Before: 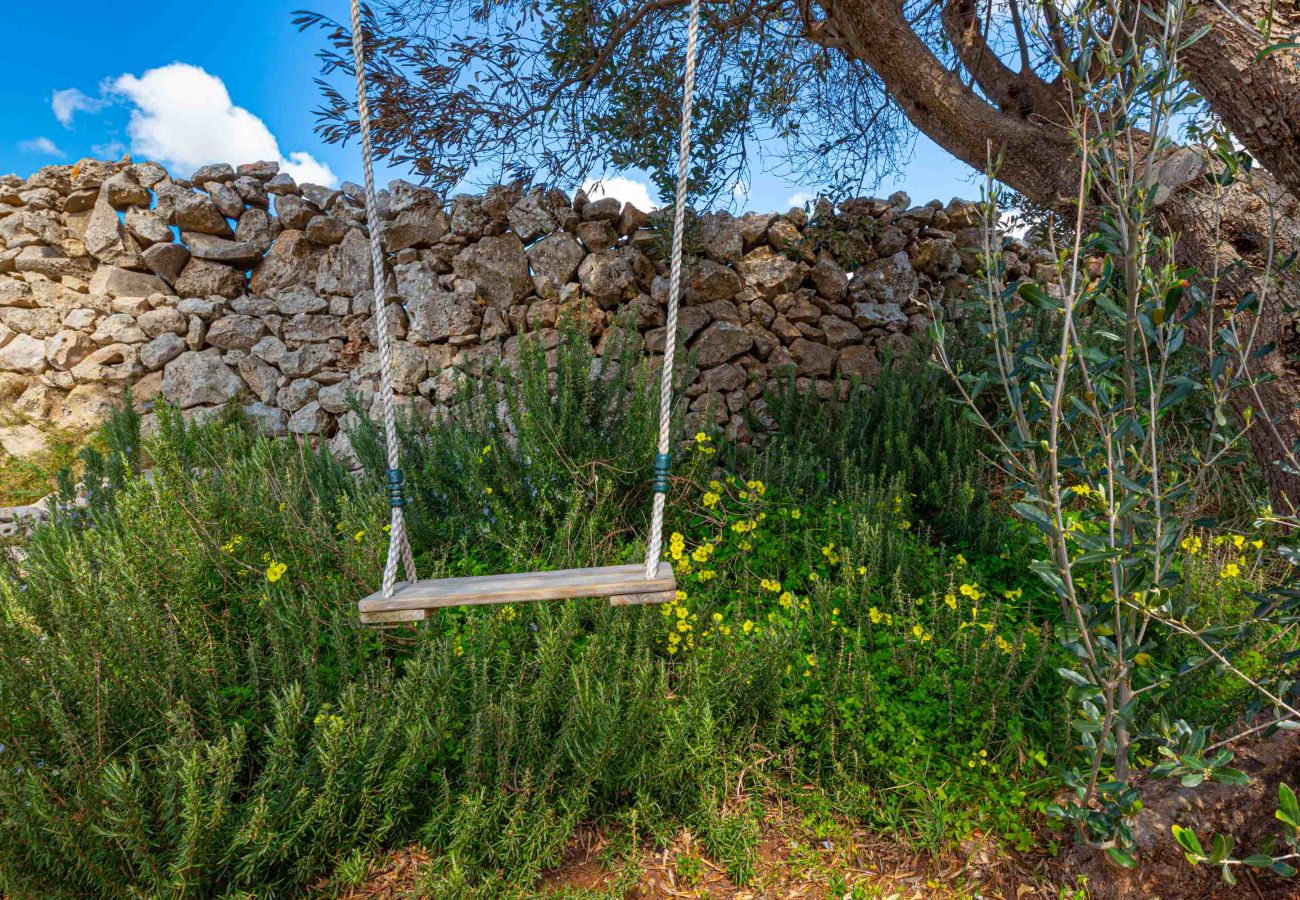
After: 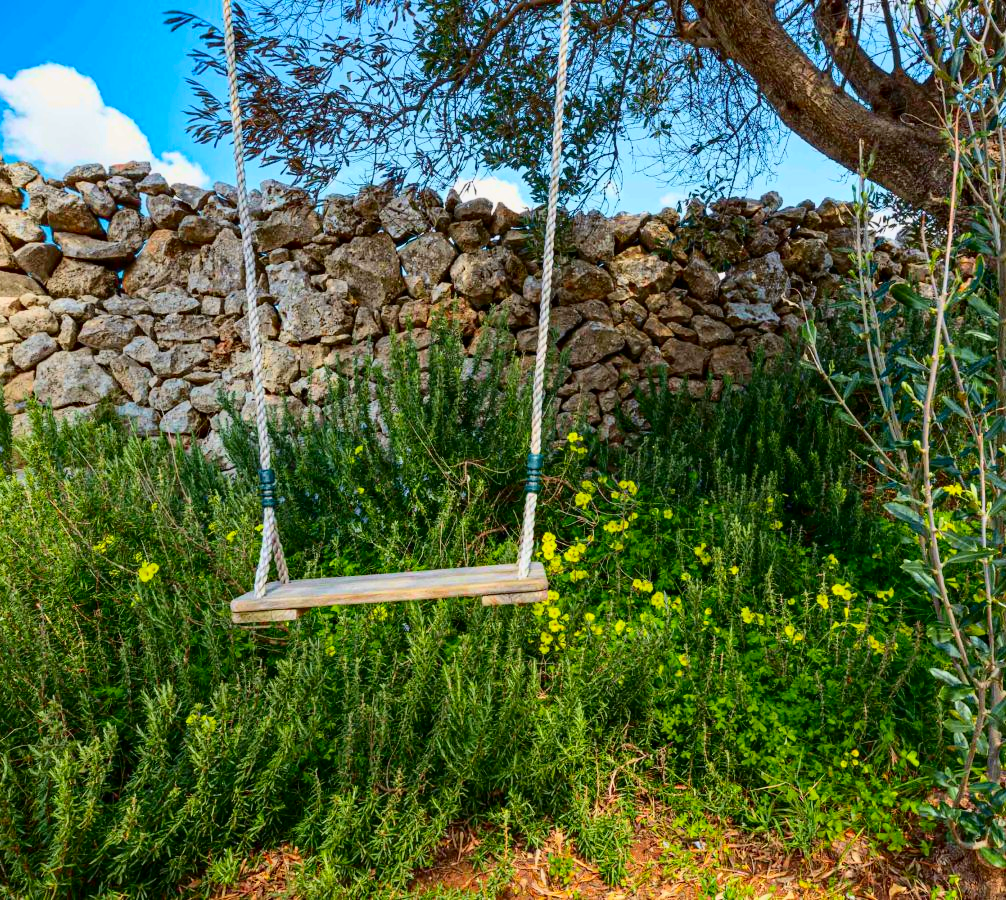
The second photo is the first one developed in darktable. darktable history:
crop: left 9.856%, right 12.701%
tone curve: curves: ch0 [(0, 0) (0.042, 0.023) (0.157, 0.114) (0.302, 0.308) (0.44, 0.507) (0.607, 0.705) (0.824, 0.882) (1, 0.965)]; ch1 [(0, 0) (0.339, 0.334) (0.445, 0.419) (0.476, 0.454) (0.503, 0.501) (0.517, 0.513) (0.551, 0.567) (0.622, 0.662) (0.706, 0.741) (1, 1)]; ch2 [(0, 0) (0.327, 0.318) (0.417, 0.426) (0.46, 0.453) (0.502, 0.5) (0.514, 0.524) (0.547, 0.572) (0.615, 0.656) (0.717, 0.778) (1, 1)], color space Lab, independent channels, preserve colors none
haze removal: compatibility mode true, adaptive false
